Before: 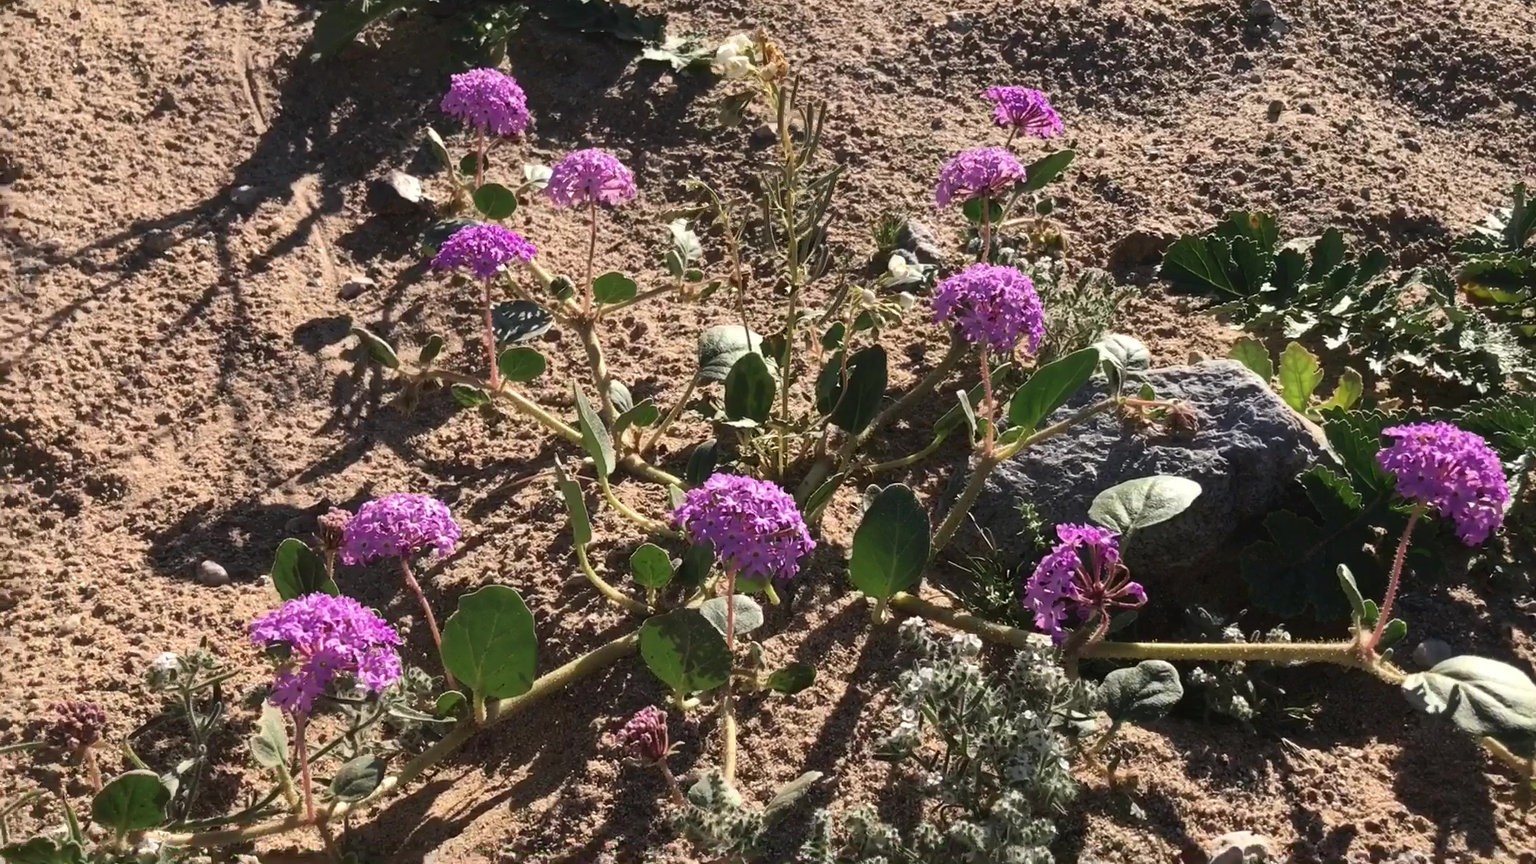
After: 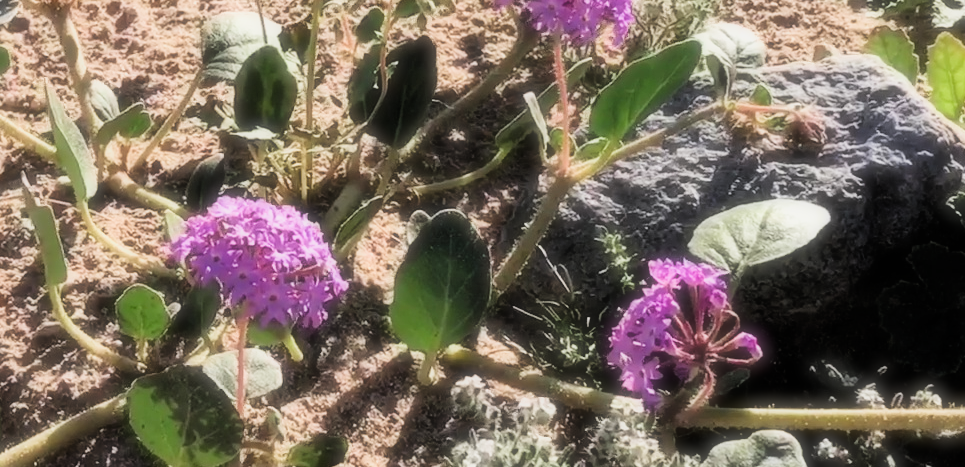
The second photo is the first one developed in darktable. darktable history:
filmic rgb: black relative exposure -4.58 EV, white relative exposure 4.8 EV, threshold 3 EV, hardness 2.36, latitude 36.07%, contrast 1.048, highlights saturation mix 1.32%, shadows ↔ highlights balance 1.25%, color science v4 (2020), enable highlight reconstruction true
soften: size 19.52%, mix 20.32%
exposure: exposure 1.061 EV, compensate highlight preservation false
crop: left 35.03%, top 36.625%, right 14.663%, bottom 20.057%
